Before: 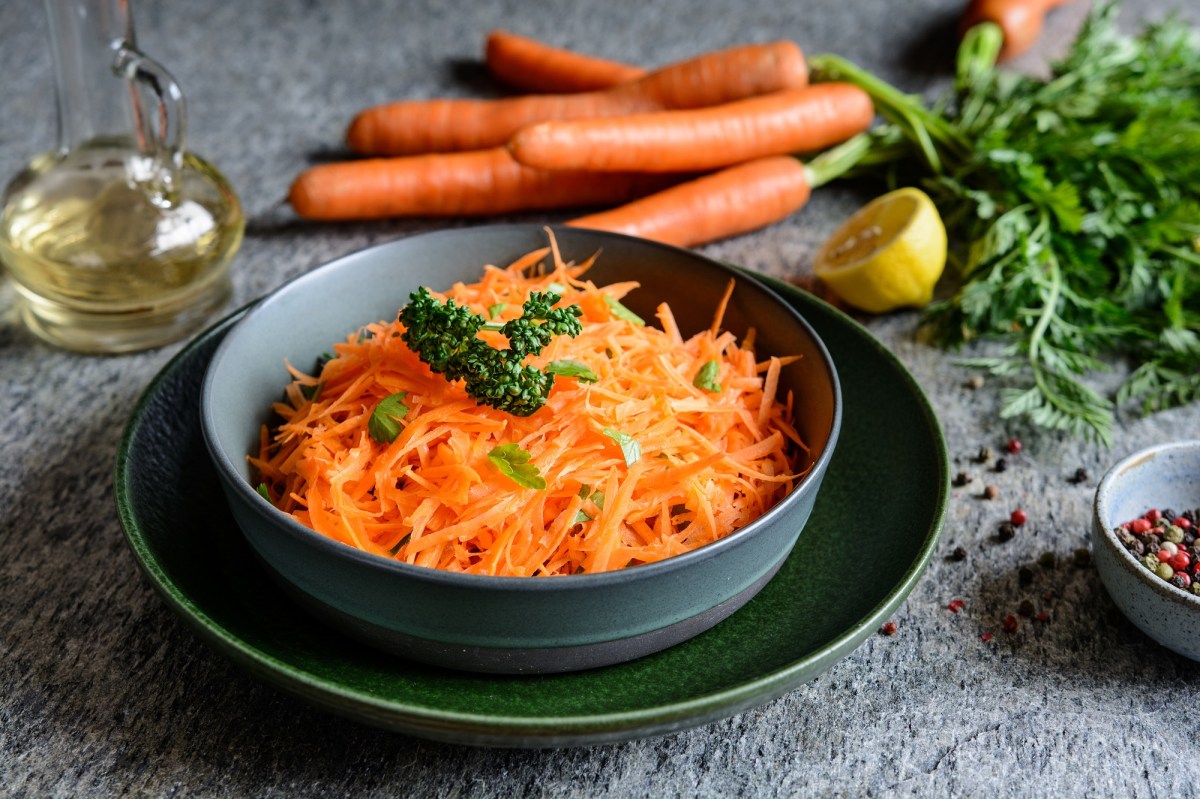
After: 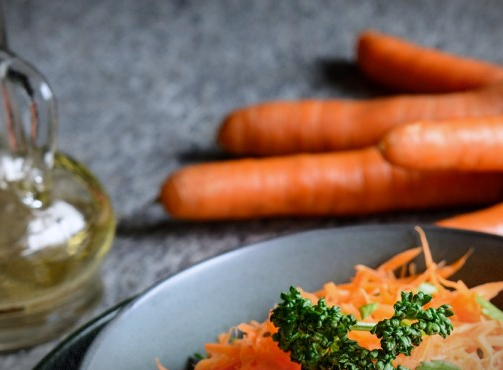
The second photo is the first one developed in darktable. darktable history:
white balance: red 0.983, blue 1.036
crop and rotate: left 10.817%, top 0.062%, right 47.194%, bottom 53.626%
shadows and highlights: shadows 43.71, white point adjustment -1.46, soften with gaussian
vignetting: fall-off start 100%, brightness -0.406, saturation -0.3, width/height ratio 1.324, dithering 8-bit output, unbound false
